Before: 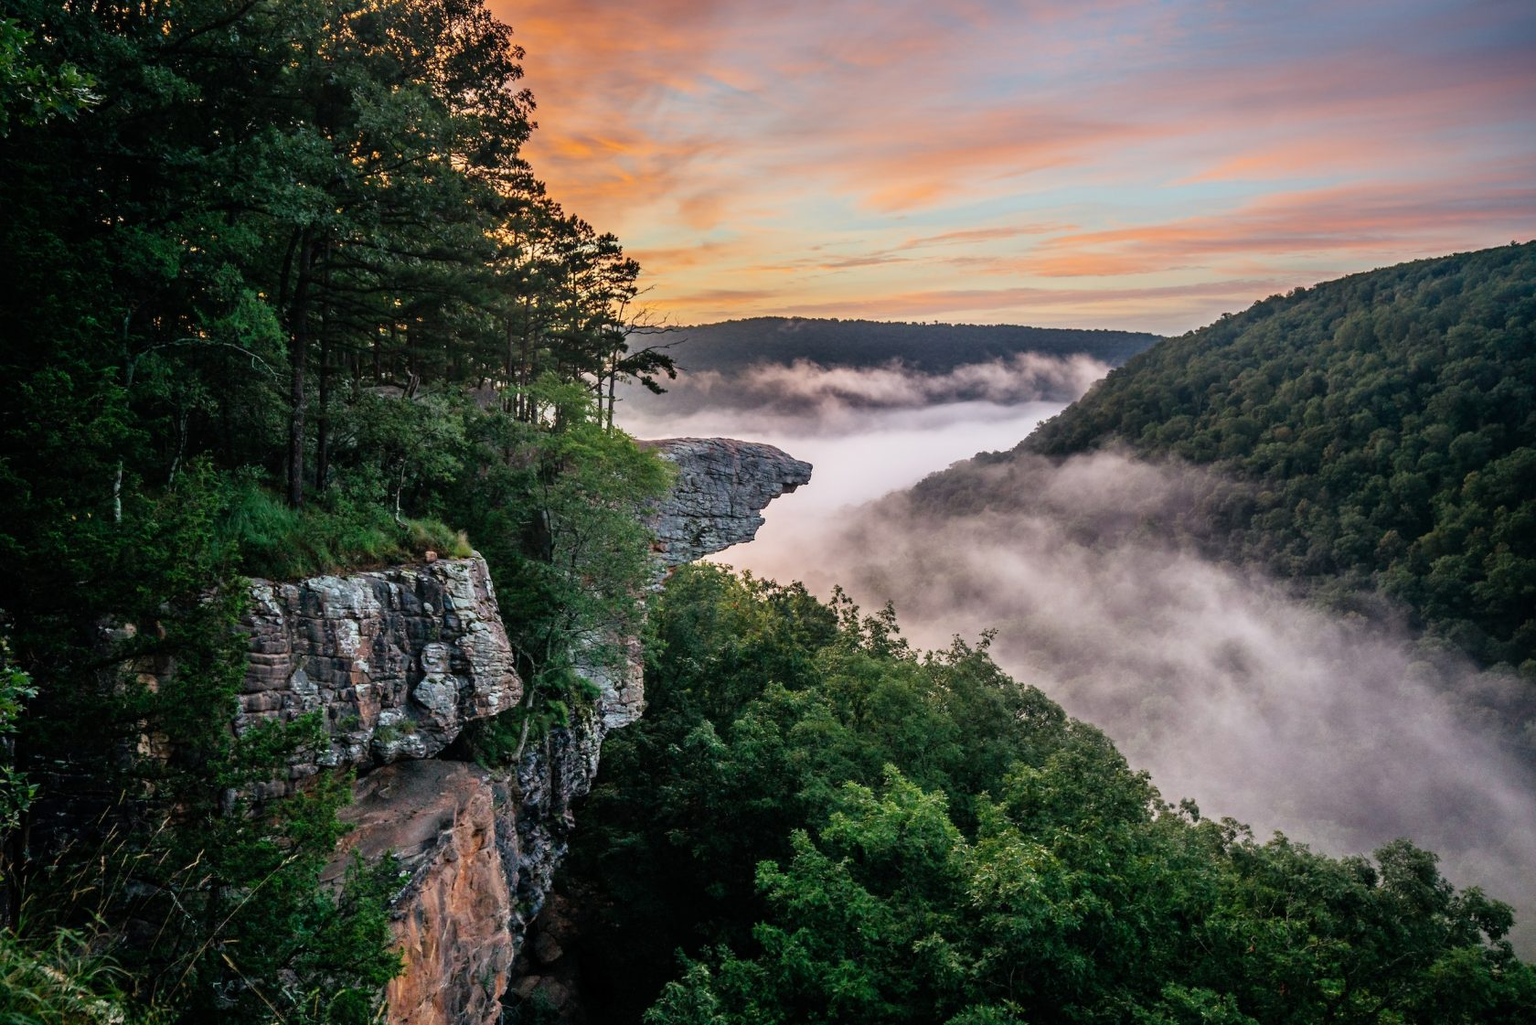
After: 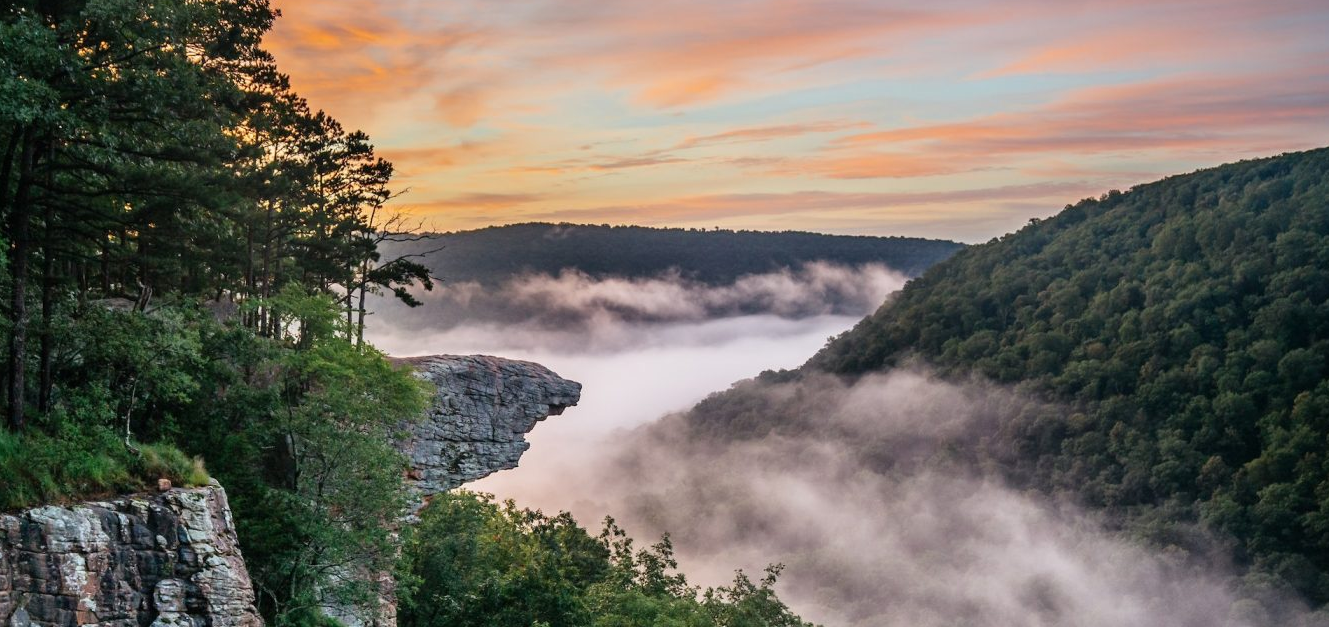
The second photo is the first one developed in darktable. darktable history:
crop: left 18.322%, top 11.073%, right 2.519%, bottom 32.97%
